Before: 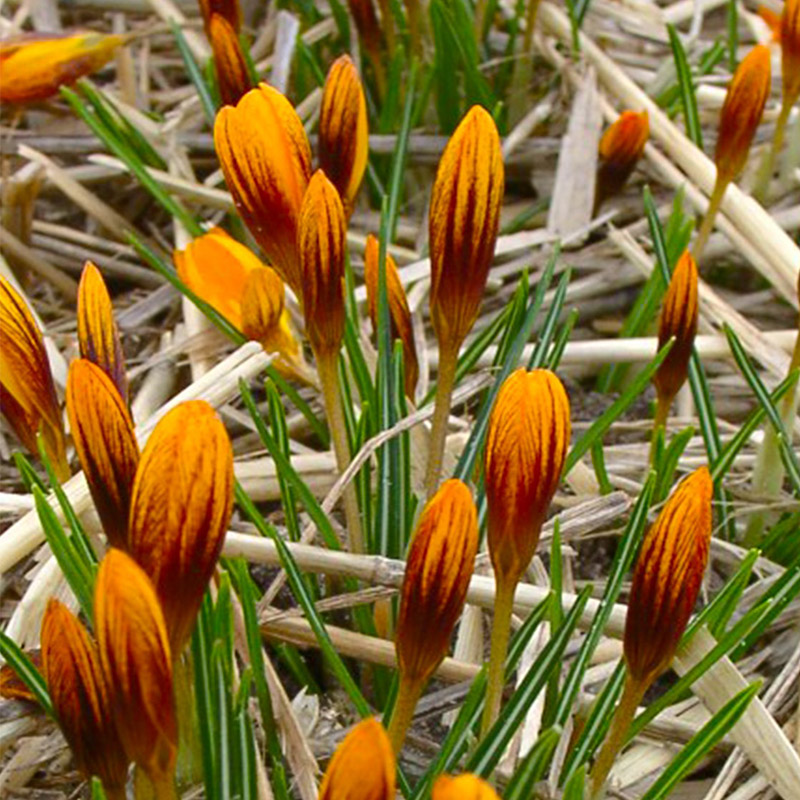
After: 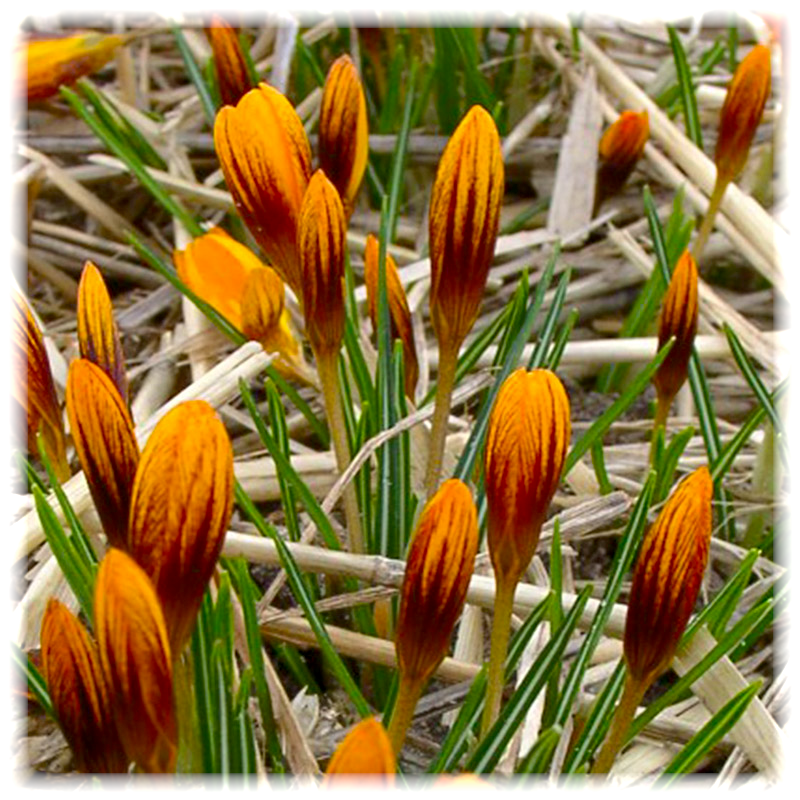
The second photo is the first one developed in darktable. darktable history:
exposure: black level correction 0.004, exposure 0.014 EV, compensate highlight preservation false
vignetting: fall-off start 93%, fall-off radius 5%, brightness 1, saturation -0.49, automatic ratio true, width/height ratio 1.332, shape 0.04, unbound false
